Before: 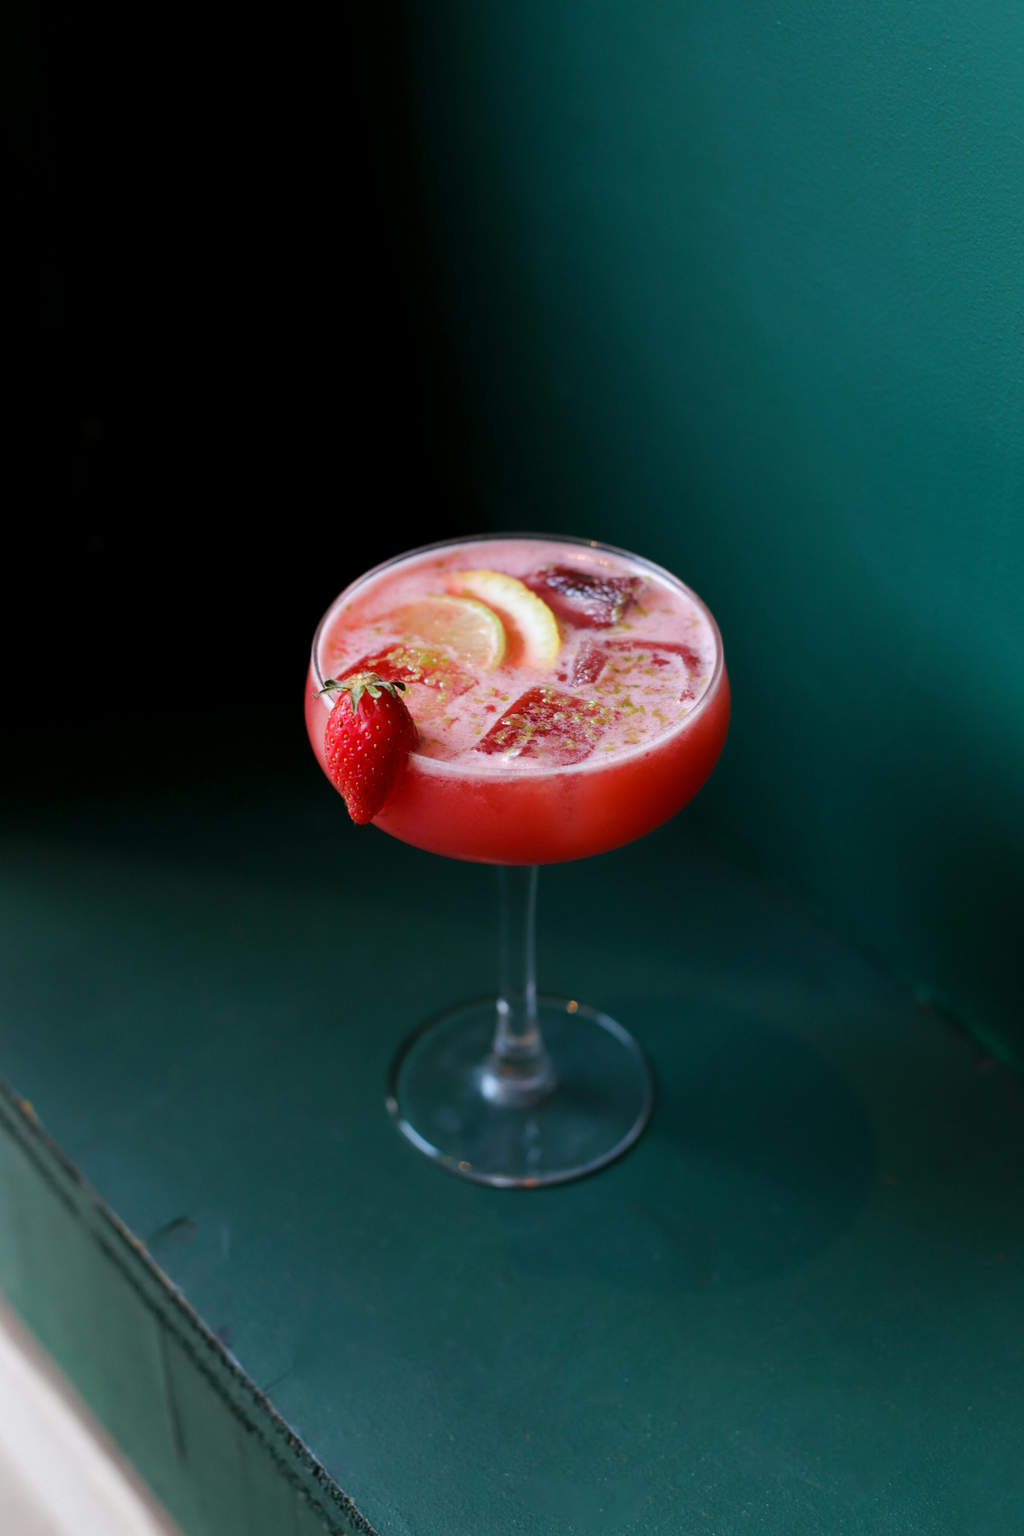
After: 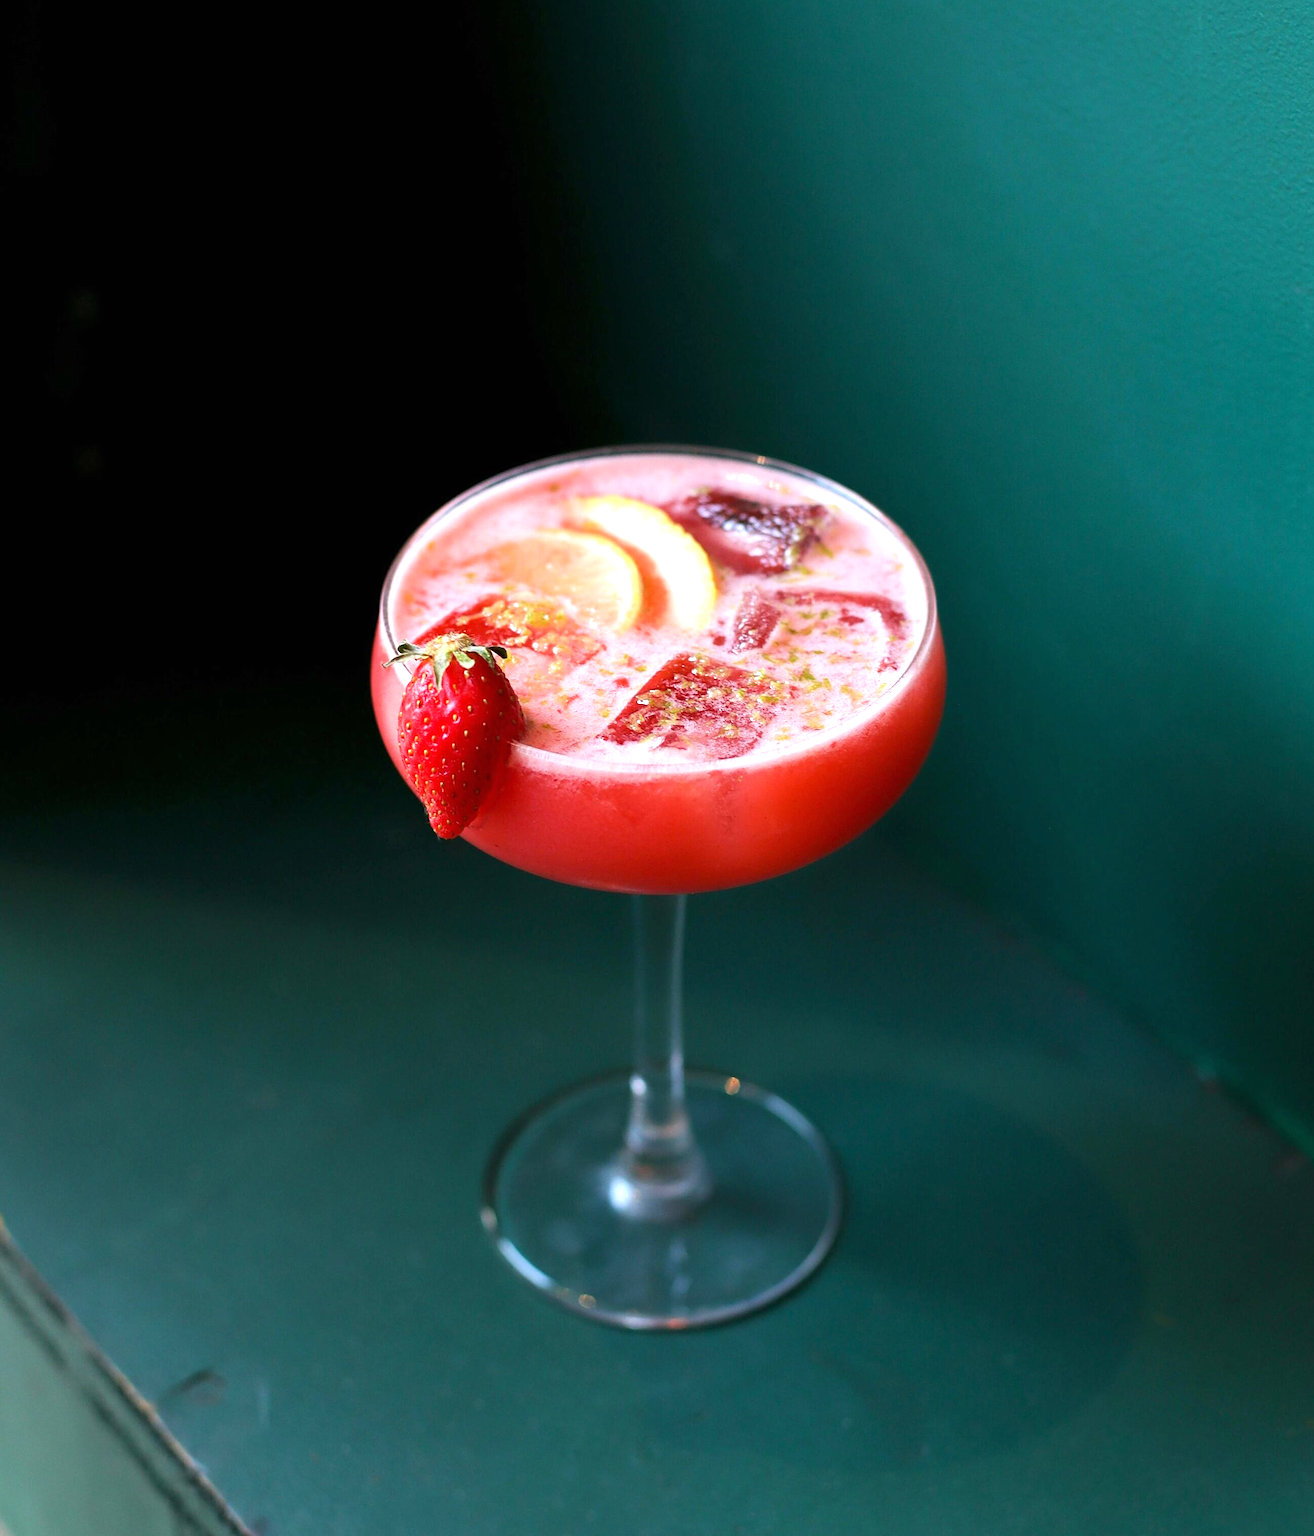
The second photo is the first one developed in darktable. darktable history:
exposure: black level correction 0, exposure 0.899 EV, compensate exposure bias true, compensate highlight preservation false
sharpen: on, module defaults
crop and rotate: left 2.993%, top 13.262%, right 1.961%, bottom 12.736%
